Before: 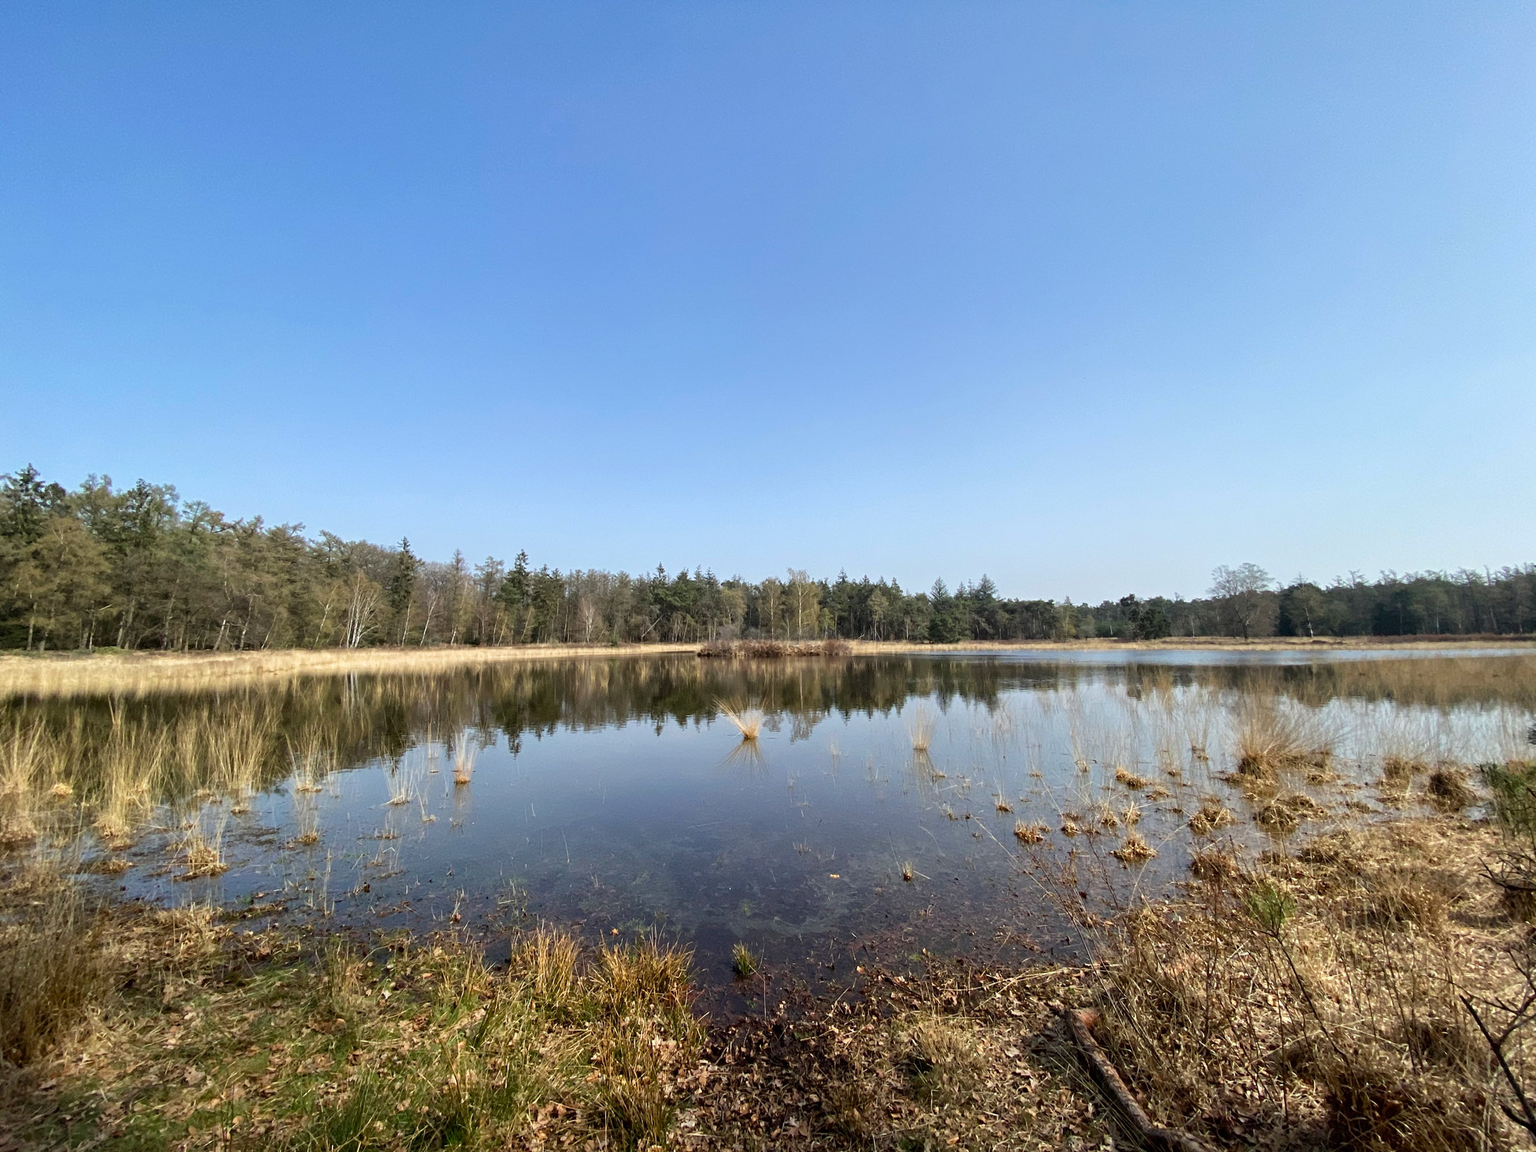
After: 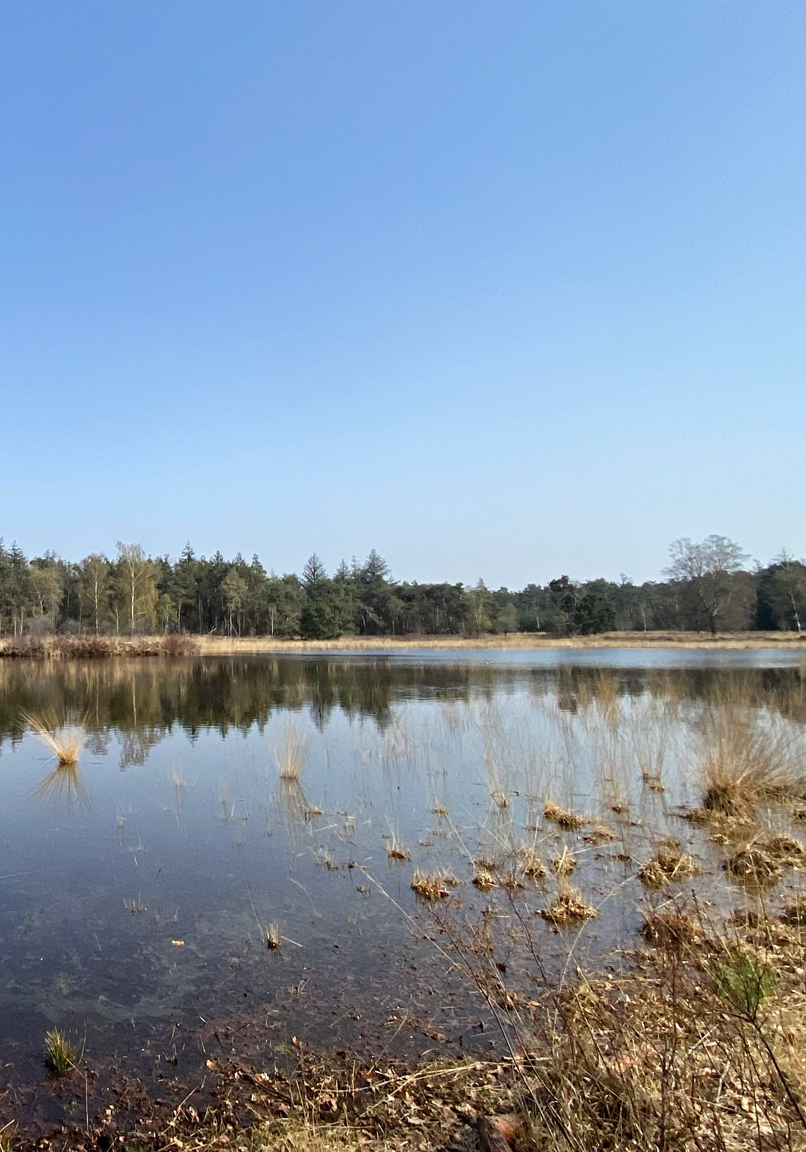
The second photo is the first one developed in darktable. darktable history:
crop: left 45.495%, top 13.224%, right 14.177%, bottom 9.968%
